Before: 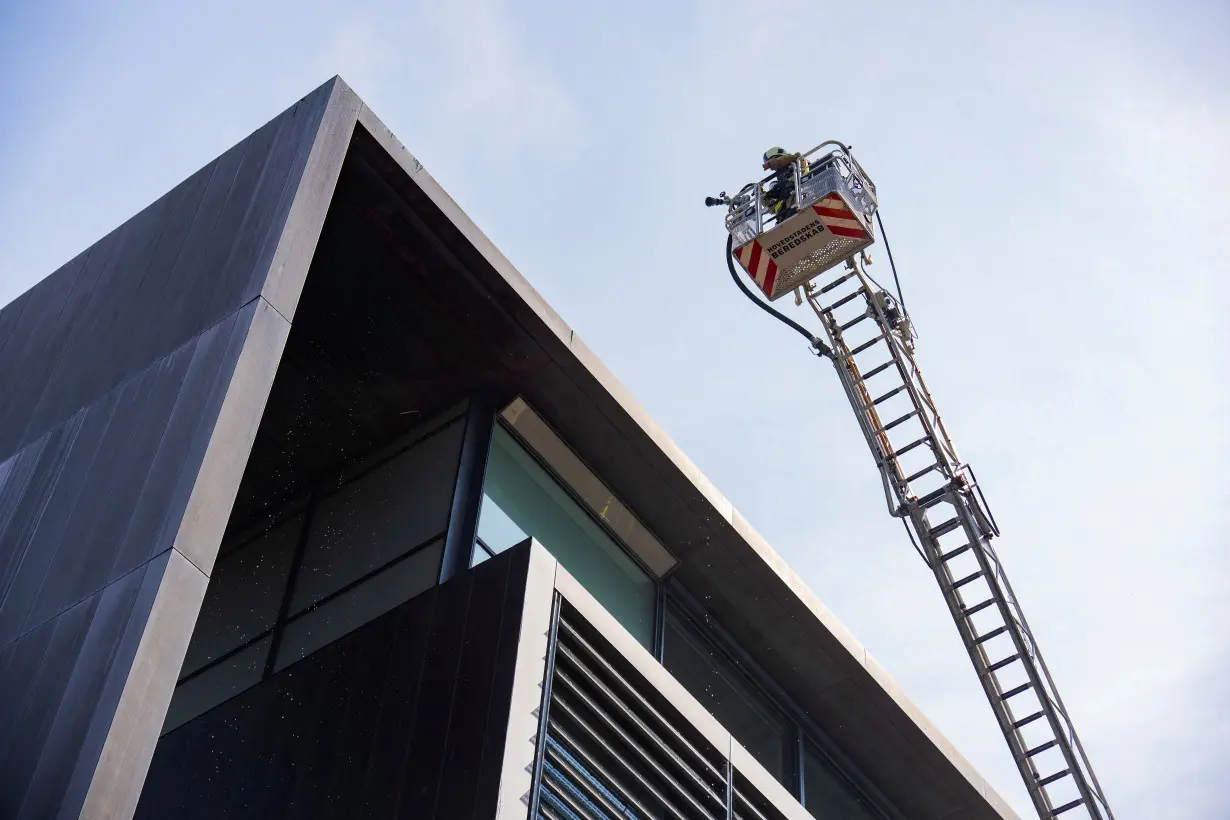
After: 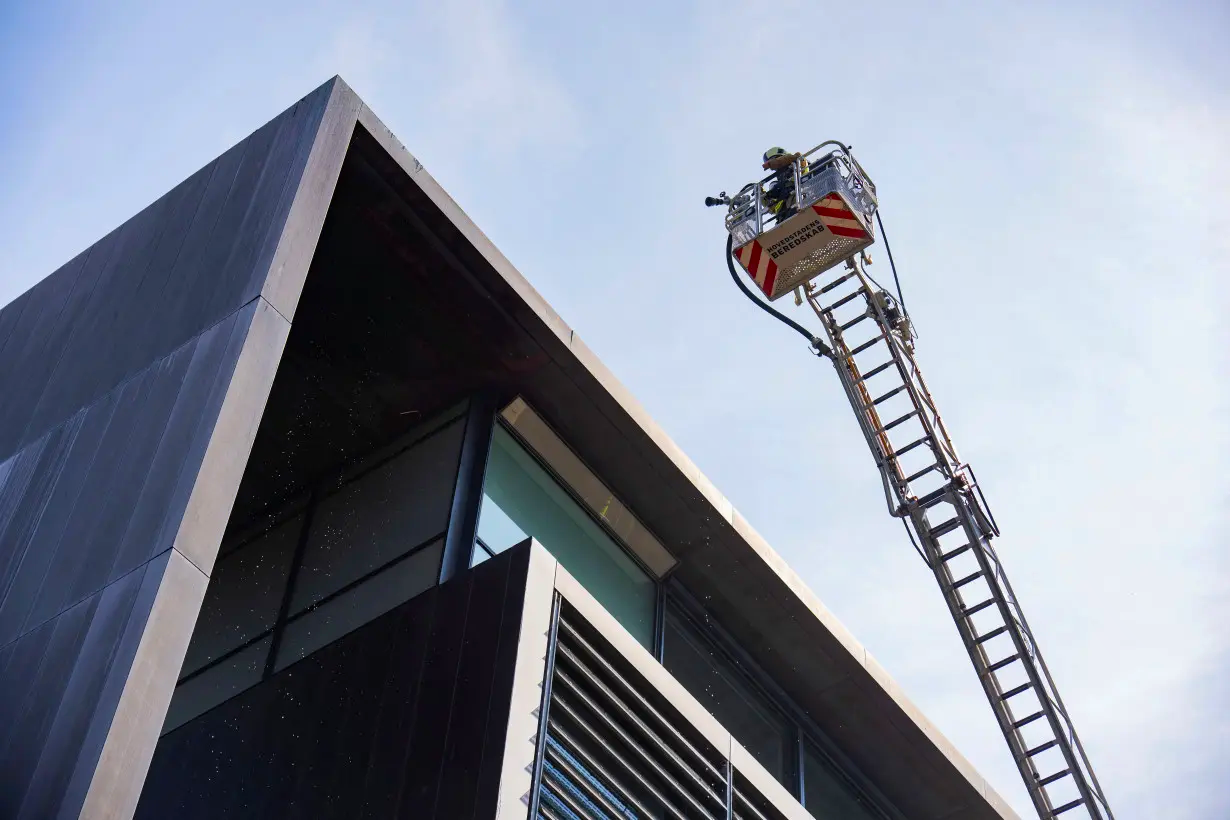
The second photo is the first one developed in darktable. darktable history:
shadows and highlights: shadows 29.61, highlights -30.47, low approximation 0.01, soften with gaussian
color contrast: green-magenta contrast 1.2, blue-yellow contrast 1.2
